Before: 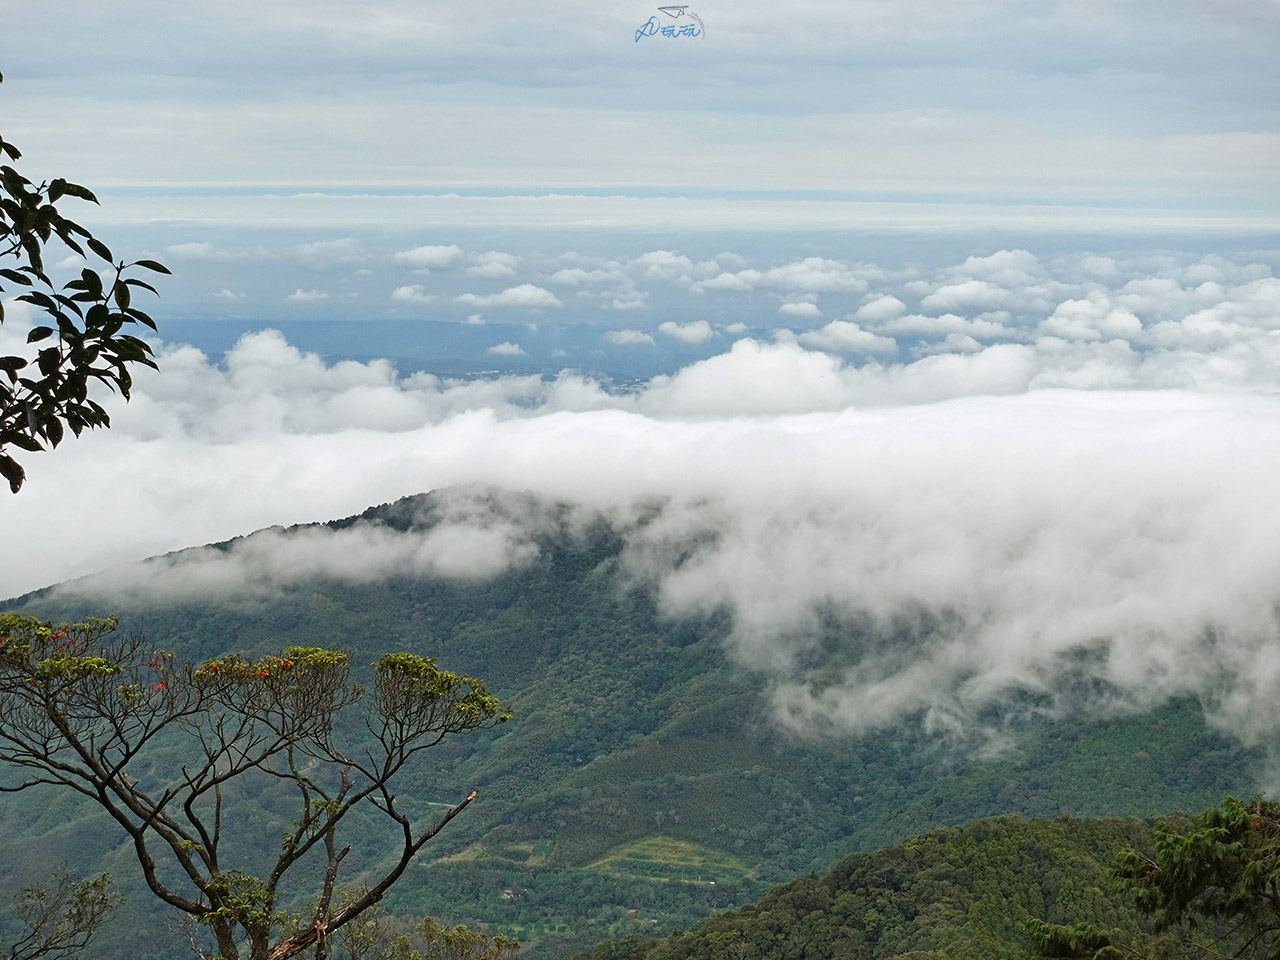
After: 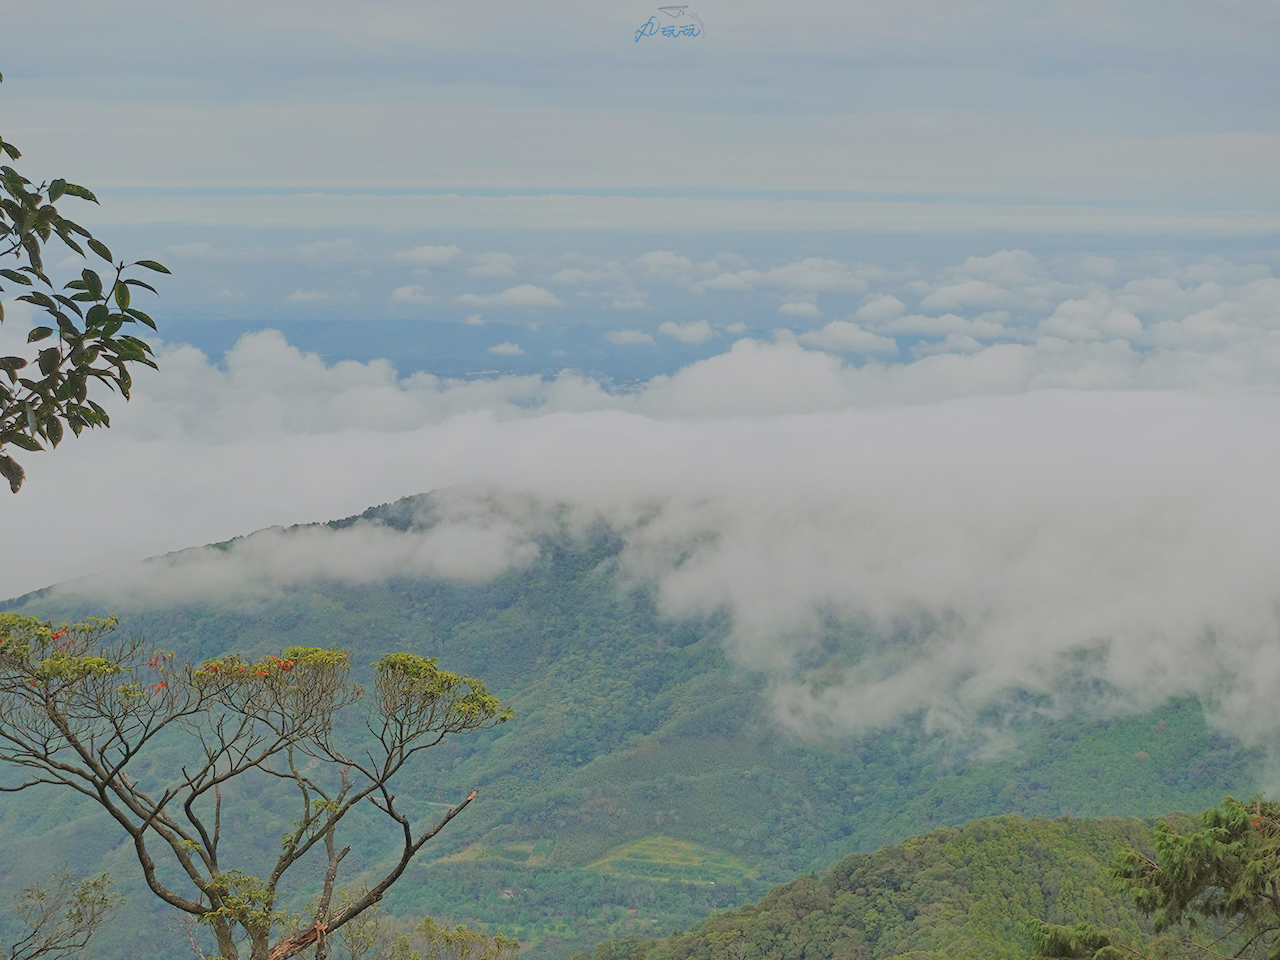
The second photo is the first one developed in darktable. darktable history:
contrast brightness saturation: brightness 0.13
filmic rgb: black relative exposure -16 EV, white relative exposure 8 EV, threshold 3 EV, hardness 4.17, latitude 50%, contrast 0.5, color science v5 (2021), contrast in shadows safe, contrast in highlights safe, enable highlight reconstruction true
